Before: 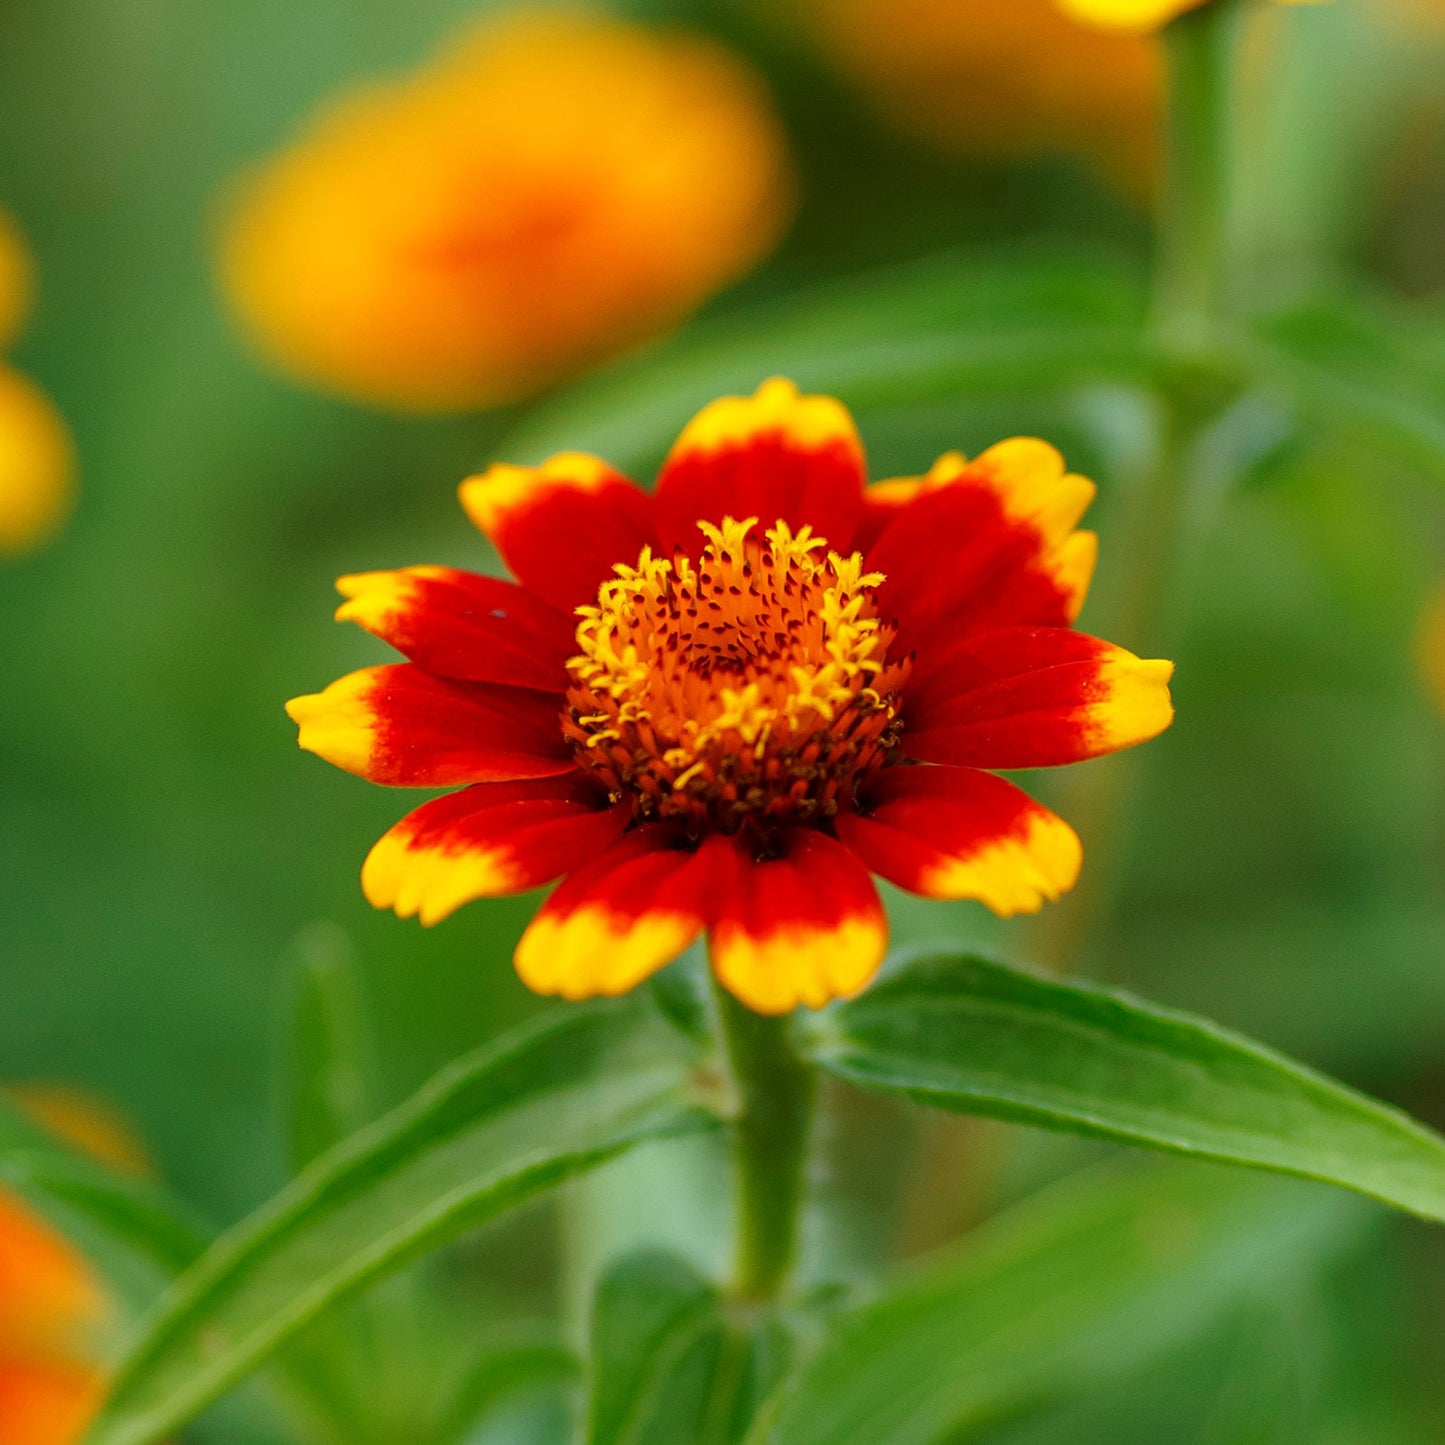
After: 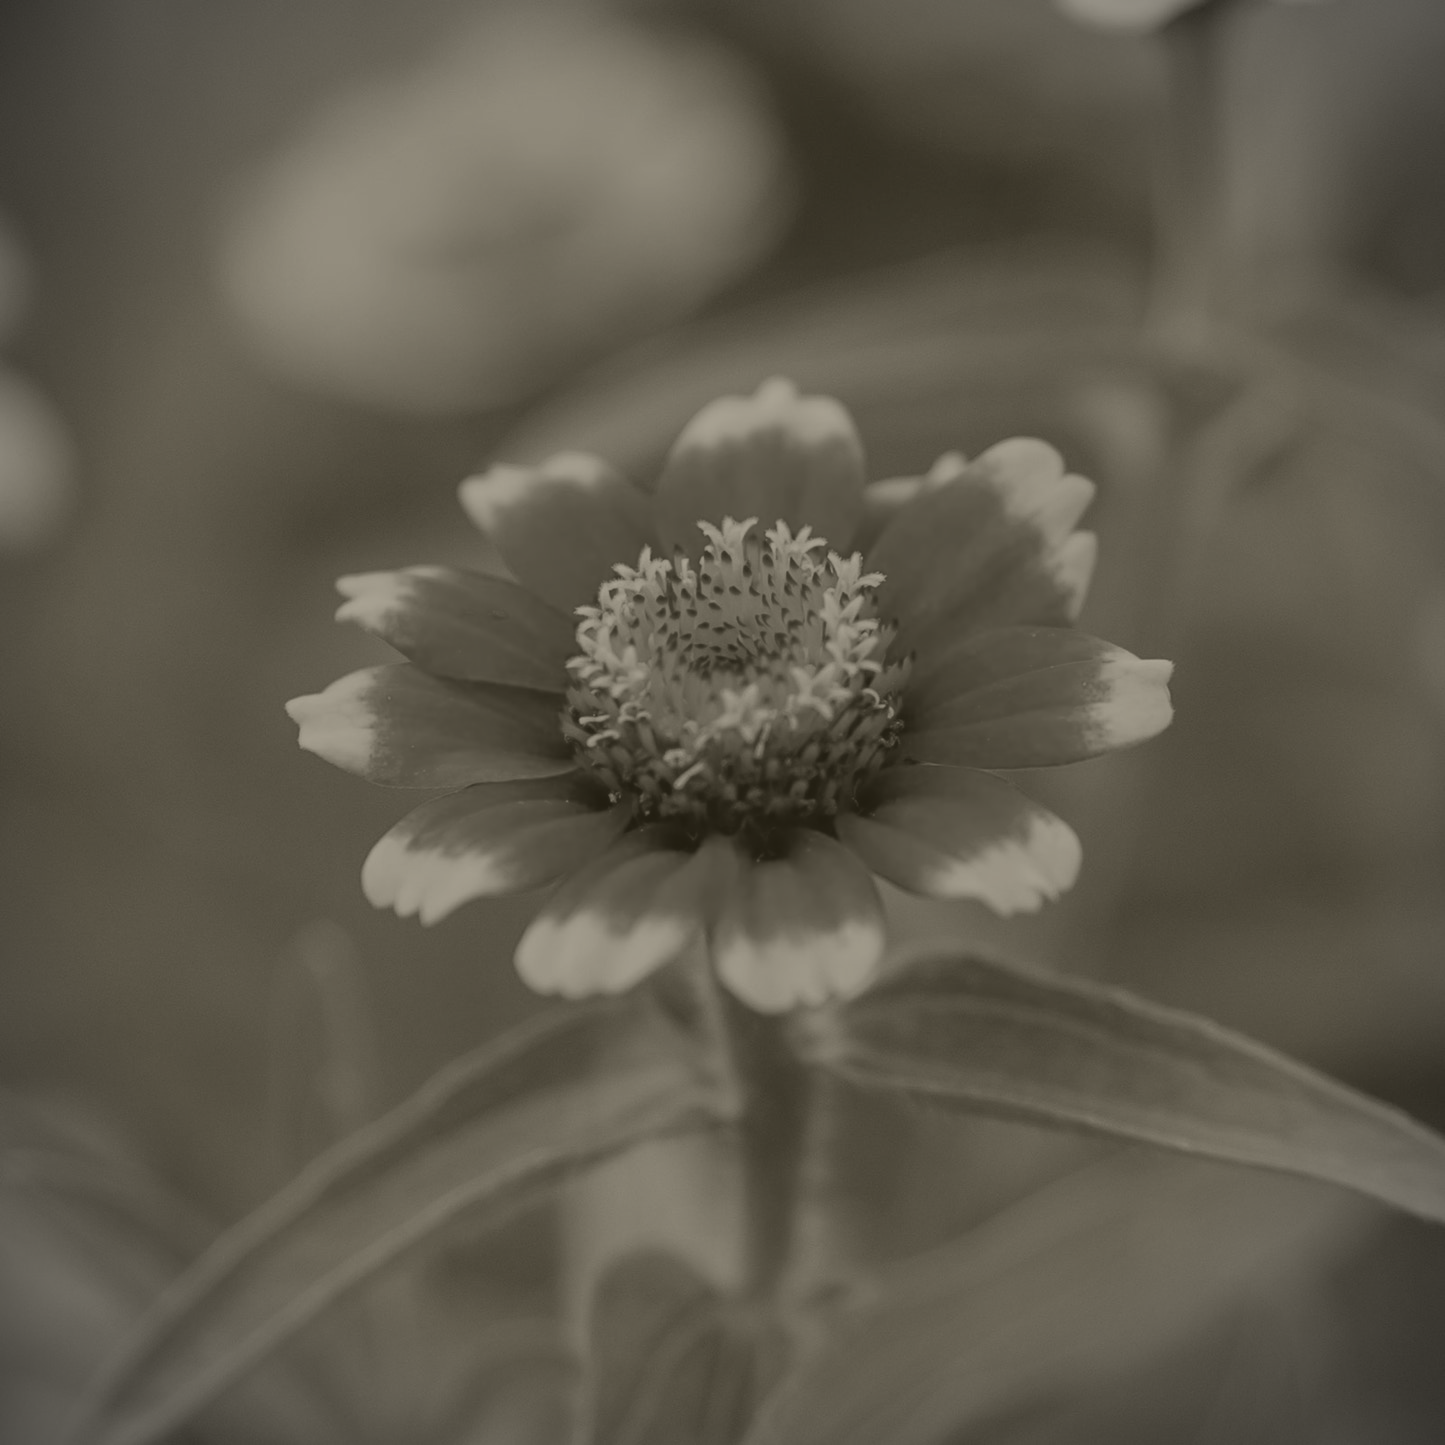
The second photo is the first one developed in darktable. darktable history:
vignetting: fall-off start 91.19%
colorize: hue 41.44°, saturation 22%, source mix 60%, lightness 10.61%
